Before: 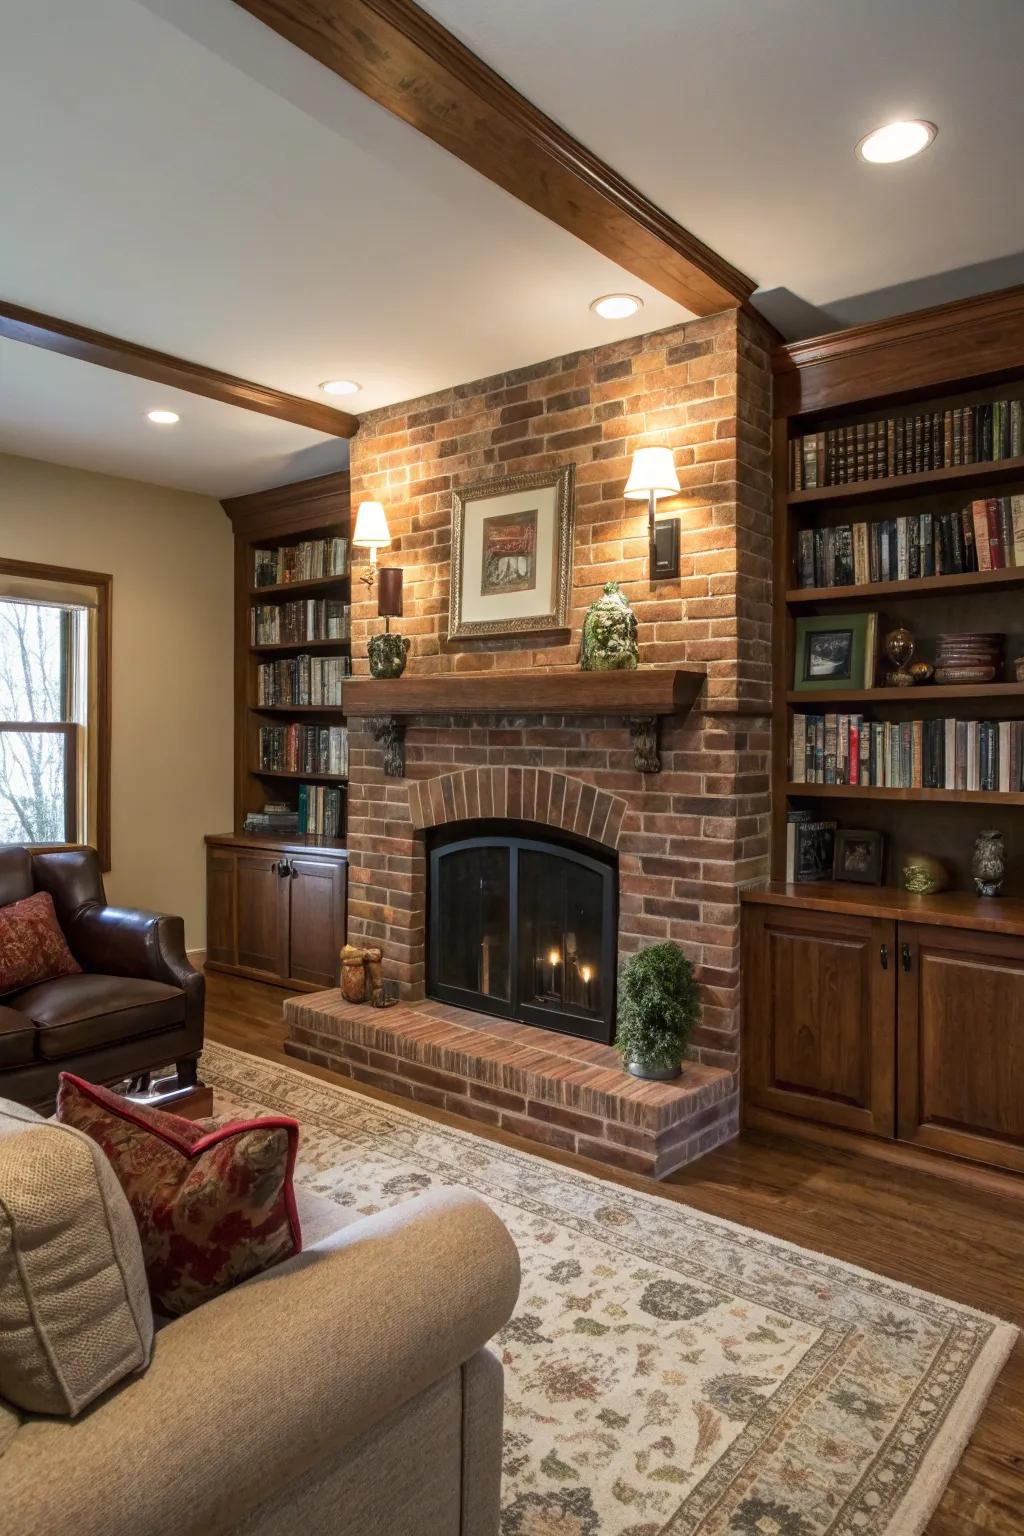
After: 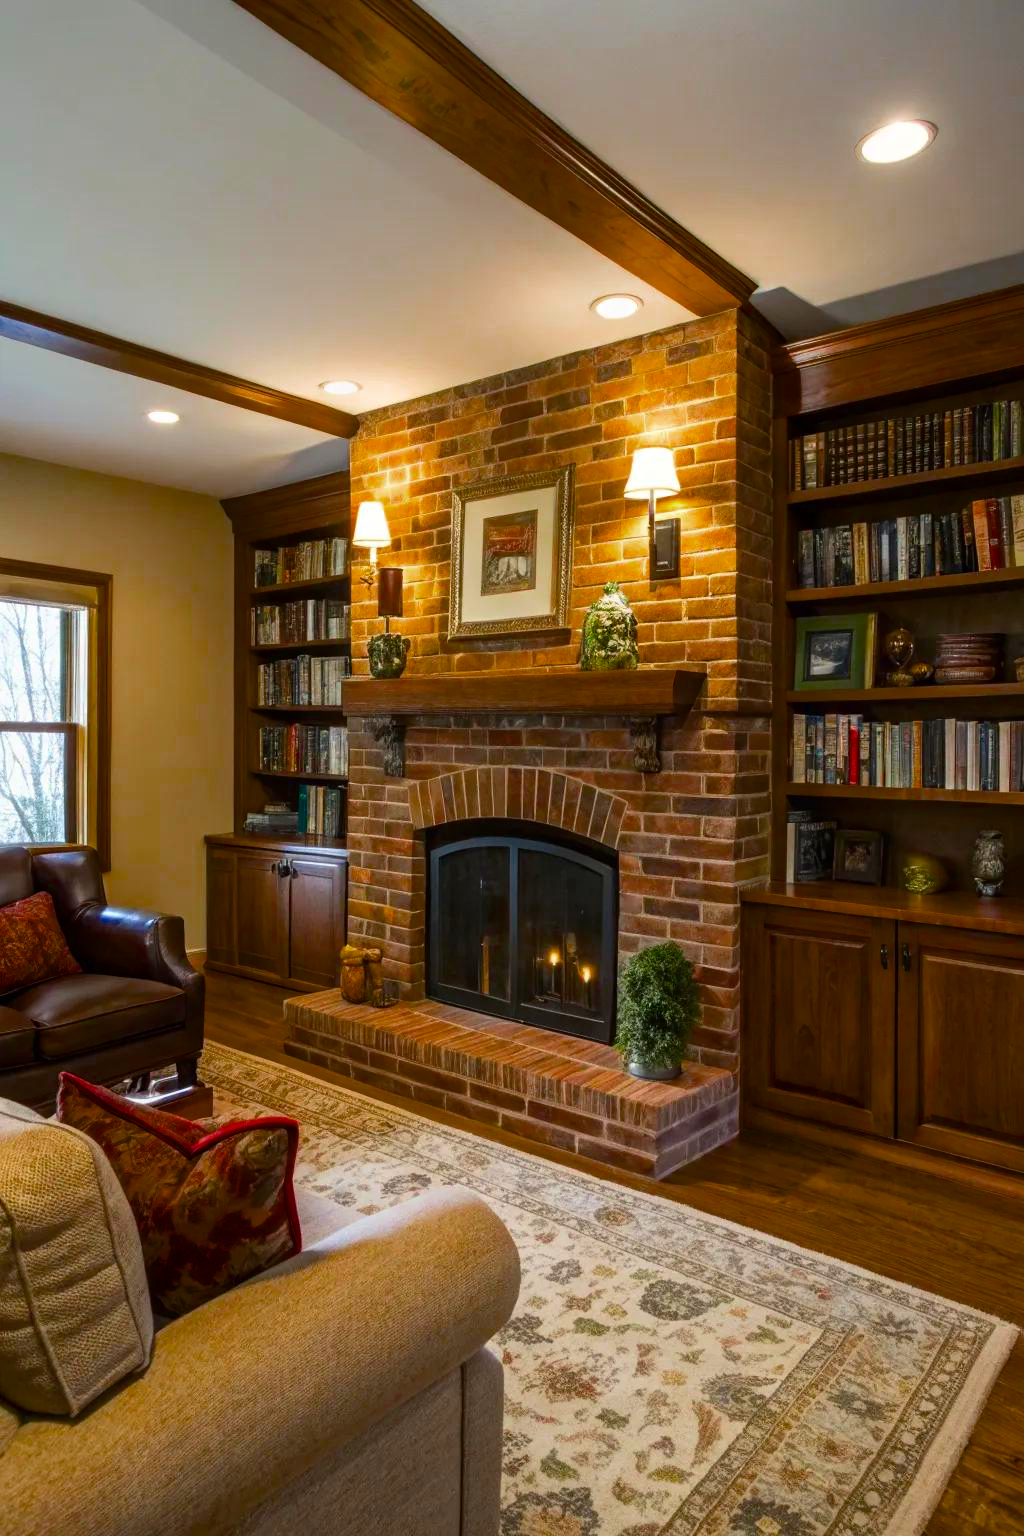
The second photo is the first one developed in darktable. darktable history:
color balance rgb: linear chroma grading › global chroma 15.358%, perceptual saturation grading › global saturation 25.657%, global vibrance 6.877%, saturation formula JzAzBz (2021)
